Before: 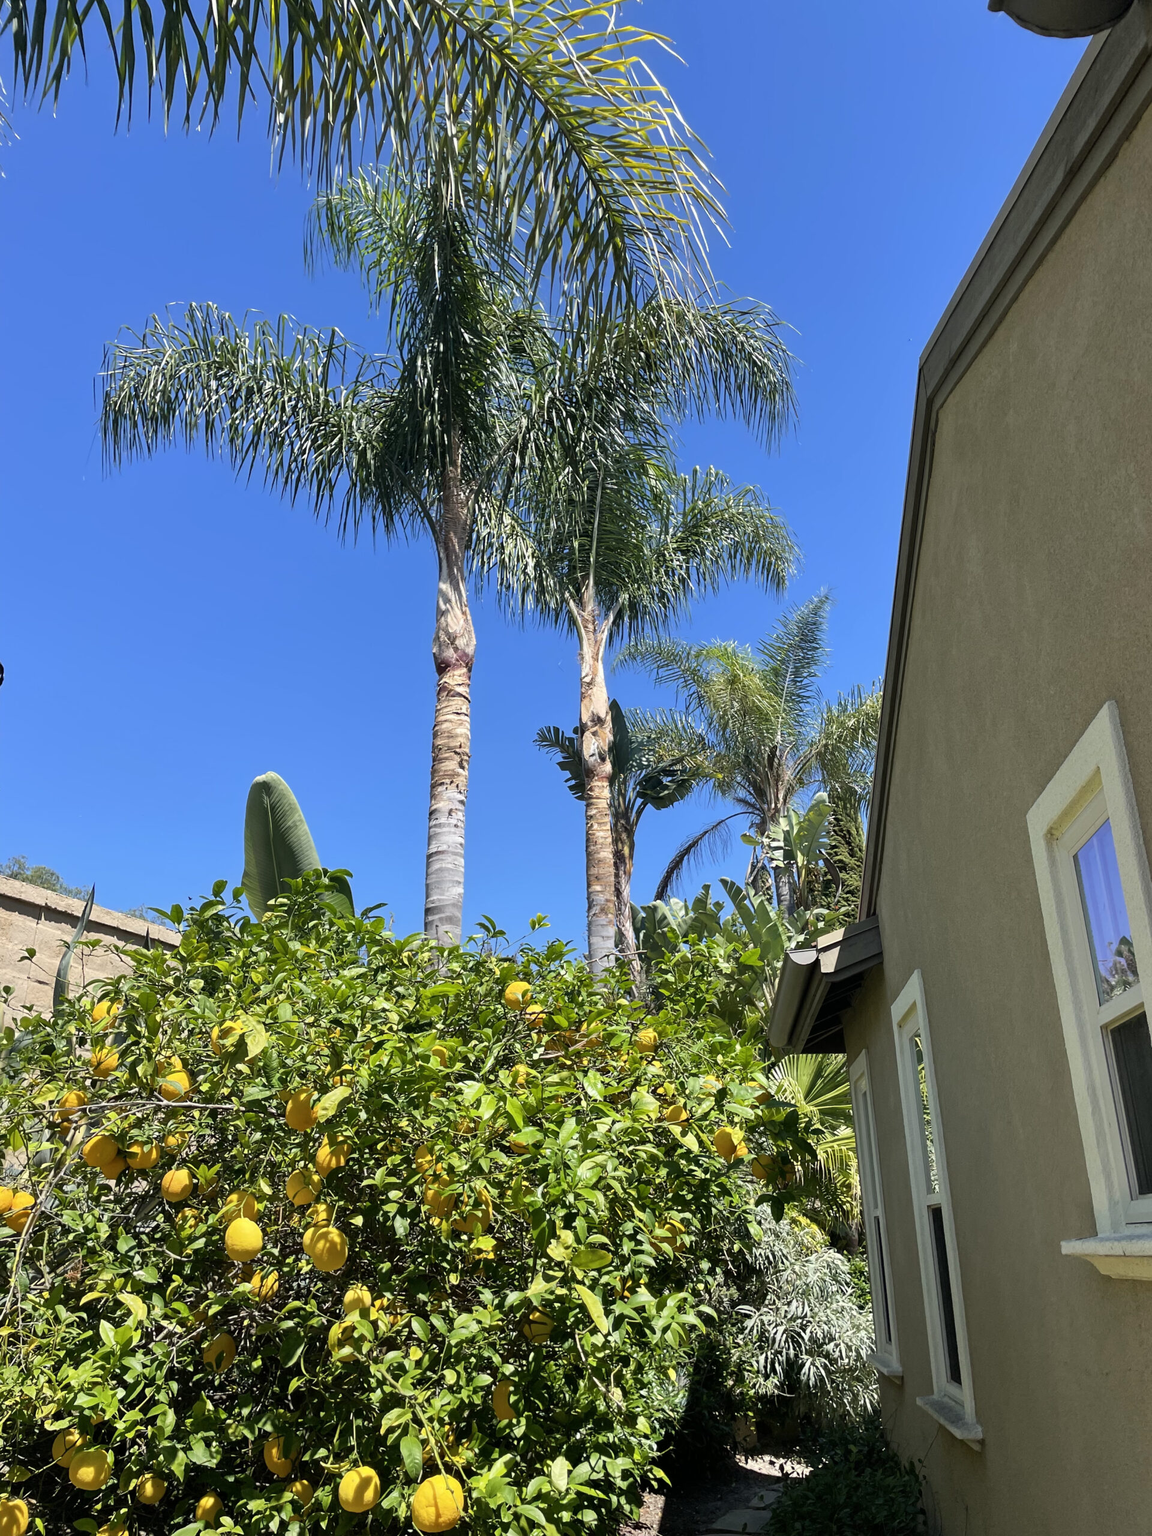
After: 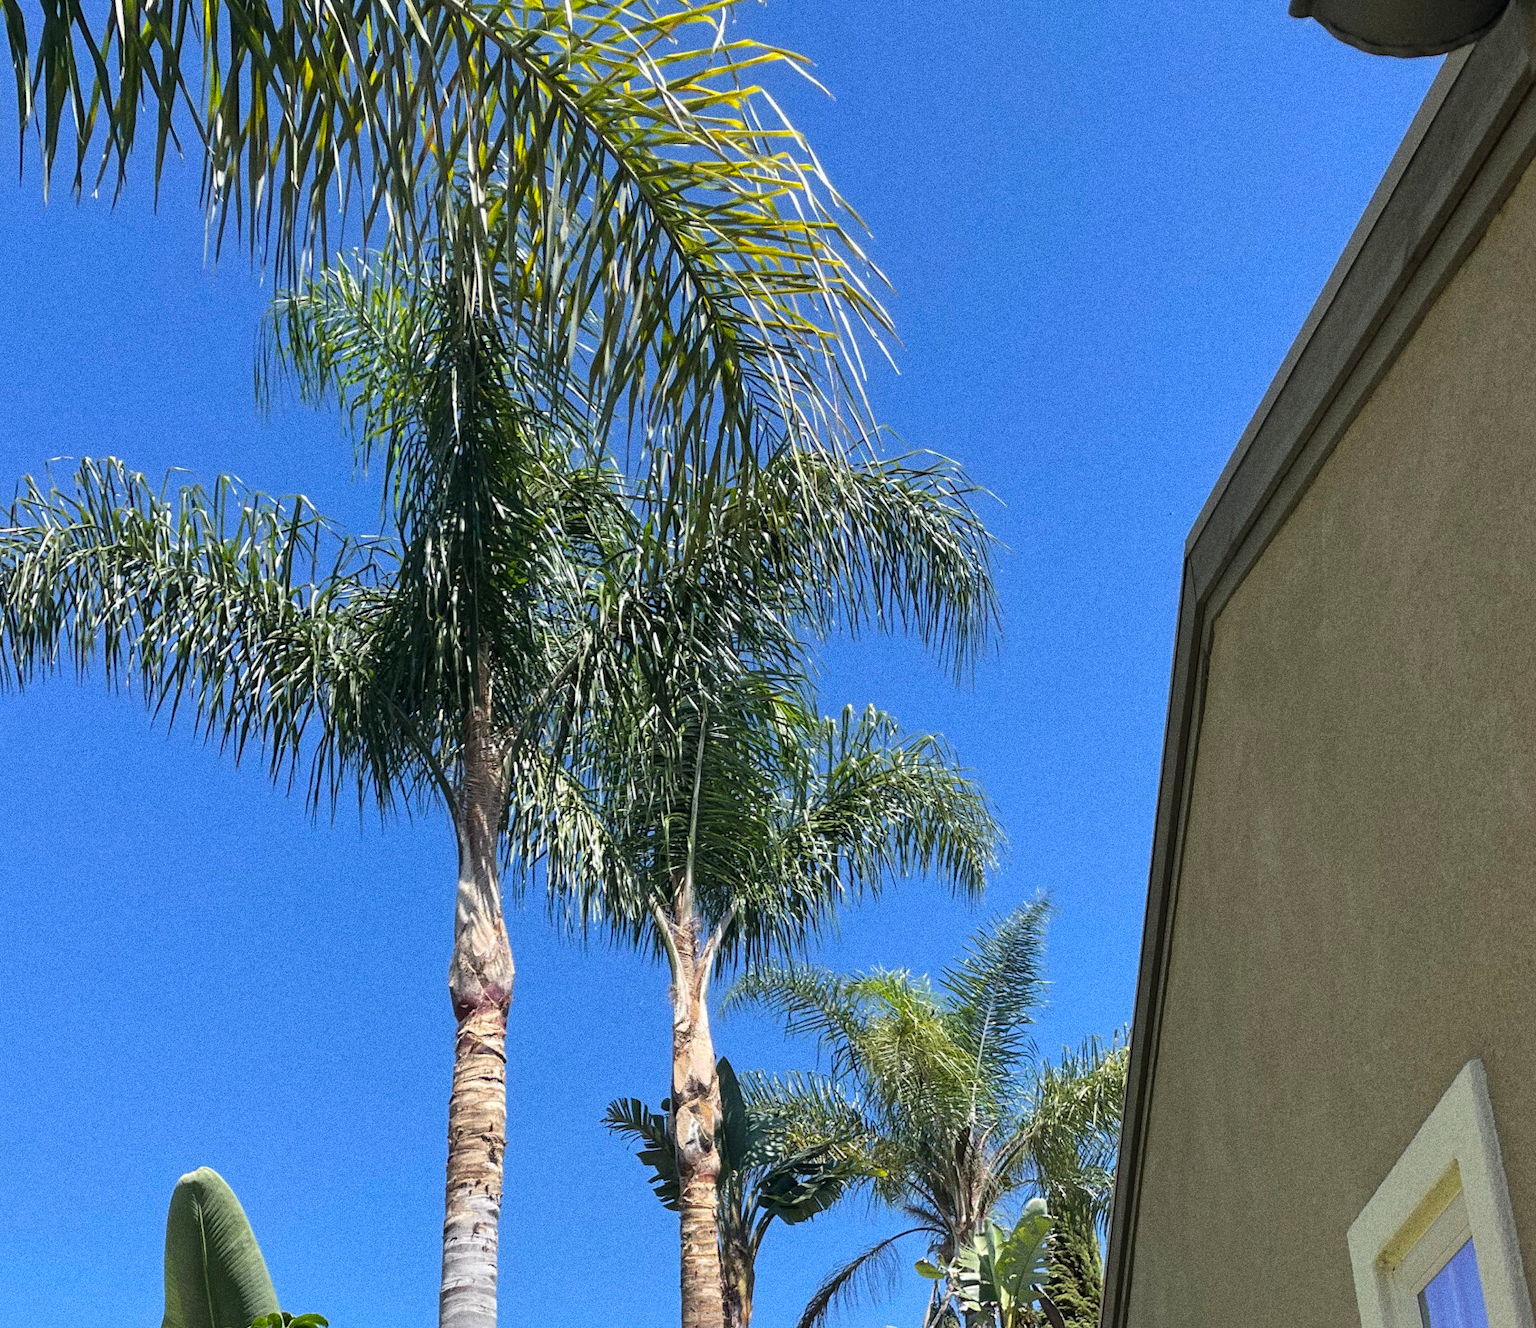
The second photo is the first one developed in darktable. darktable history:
crop and rotate: left 11.812%, bottom 42.776%
grain: coarseness 0.09 ISO, strength 40%
